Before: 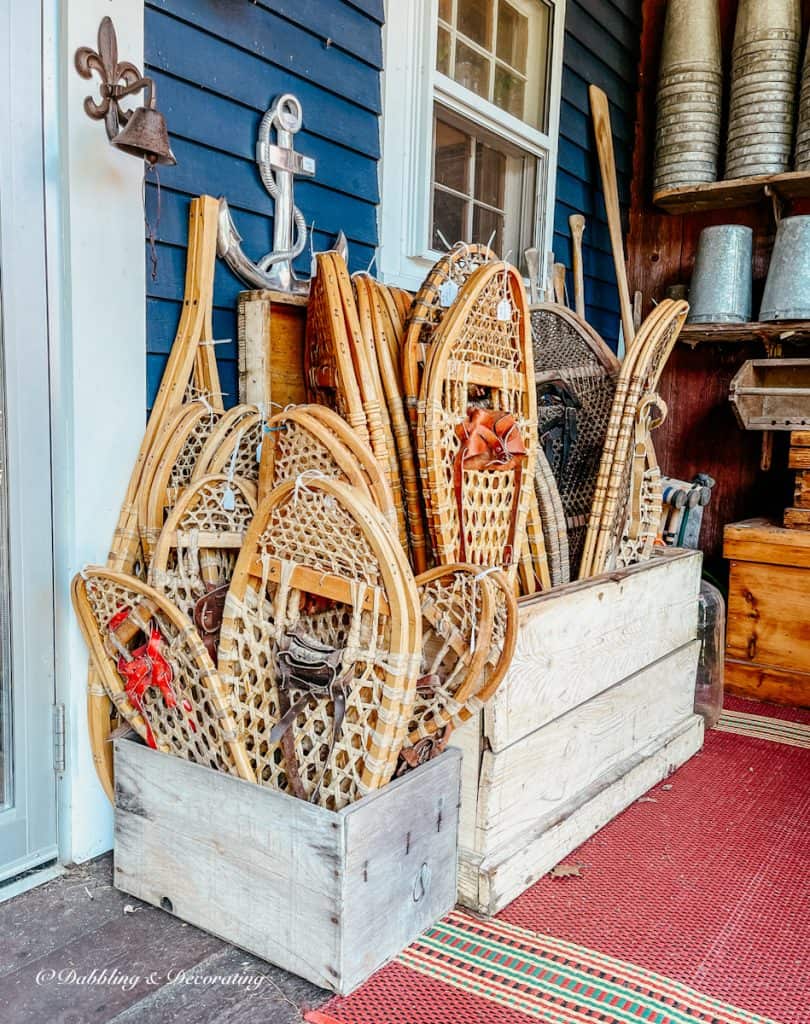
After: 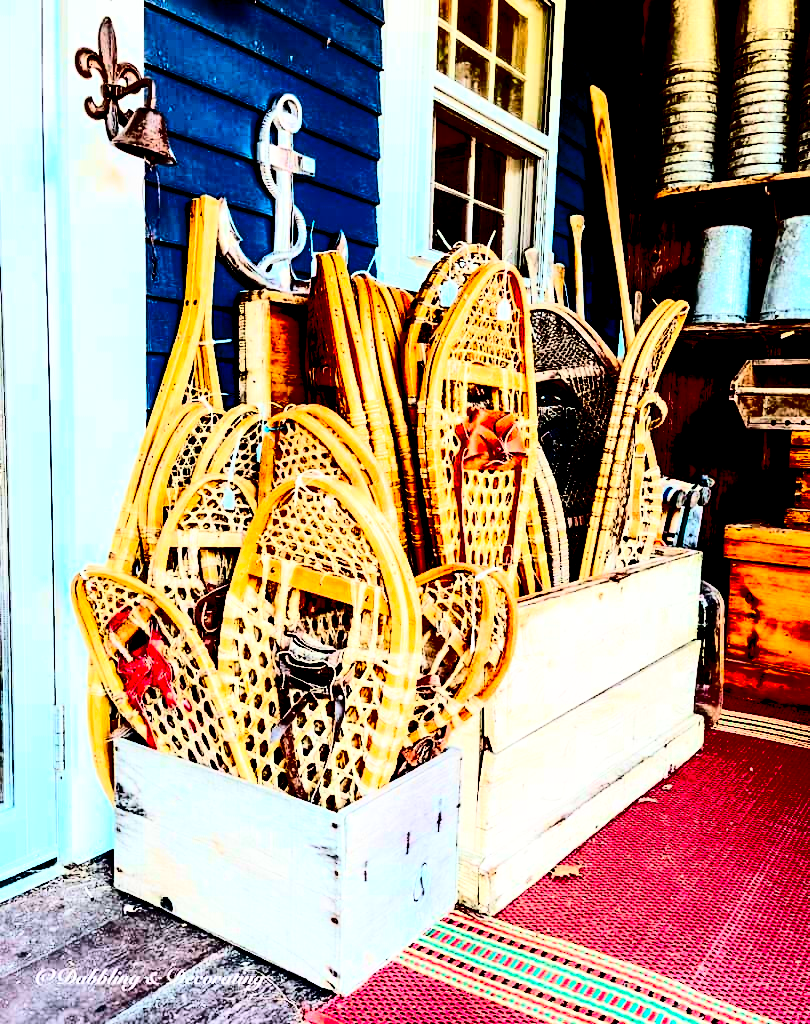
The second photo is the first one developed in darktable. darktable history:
filmic rgb: middle gray luminance 13.55%, black relative exposure -1.97 EV, white relative exposure 3.1 EV, threshold 6 EV, target black luminance 0%, hardness 1.79, latitude 59.23%, contrast 1.728, highlights saturation mix 5%, shadows ↔ highlights balance -37.52%, add noise in highlights 0, color science v3 (2019), use custom middle-gray values true, iterations of high-quality reconstruction 0, contrast in highlights soft, enable highlight reconstruction true
contrast brightness saturation: contrast 0.77, brightness -1, saturation 1
